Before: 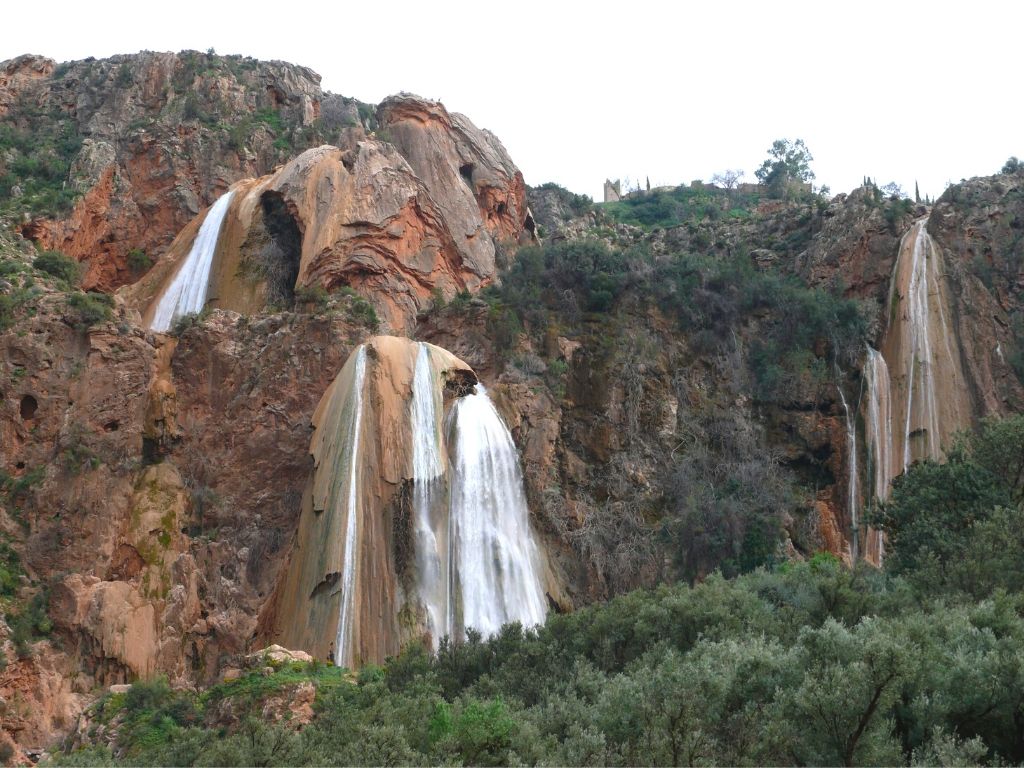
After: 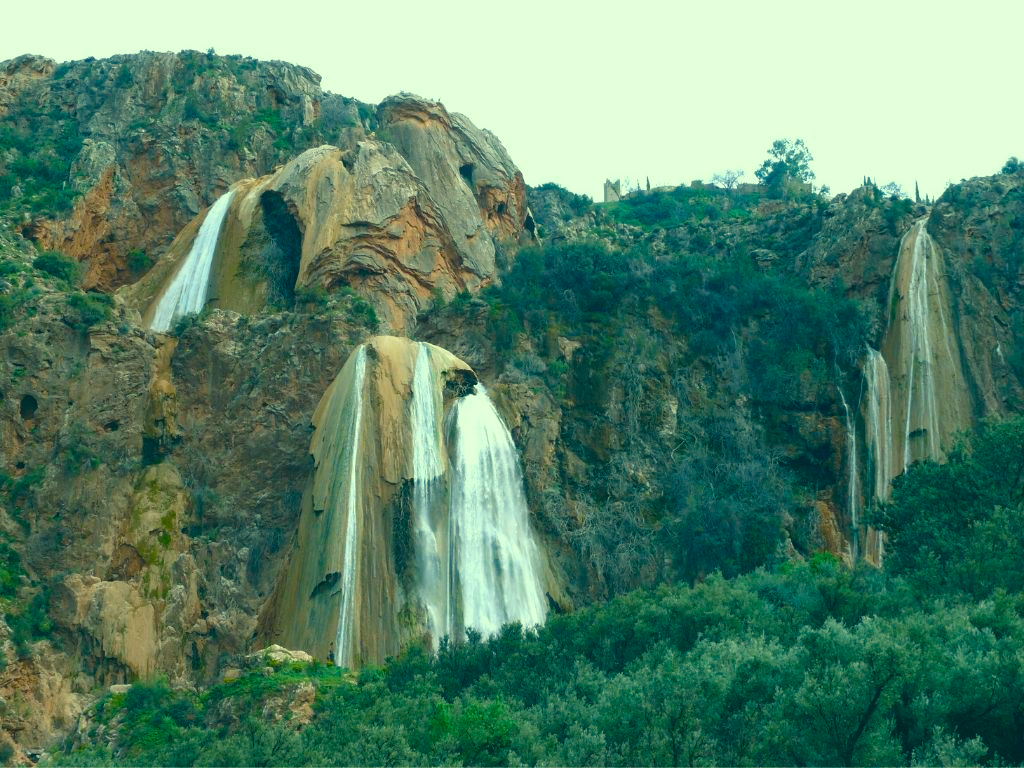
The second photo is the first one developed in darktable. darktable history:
color balance rgb: shadows lift › chroma 2%, shadows lift › hue 219.6°, power › hue 313.2°, highlights gain › chroma 3%, highlights gain › hue 75.6°, global offset › luminance 0.5%, perceptual saturation grading › global saturation 15.33%, perceptual saturation grading › highlights -19.33%, perceptual saturation grading › shadows 20%, global vibrance 20%
color correction: highlights a* -20.08, highlights b* 9.8, shadows a* -20.4, shadows b* -10.76
